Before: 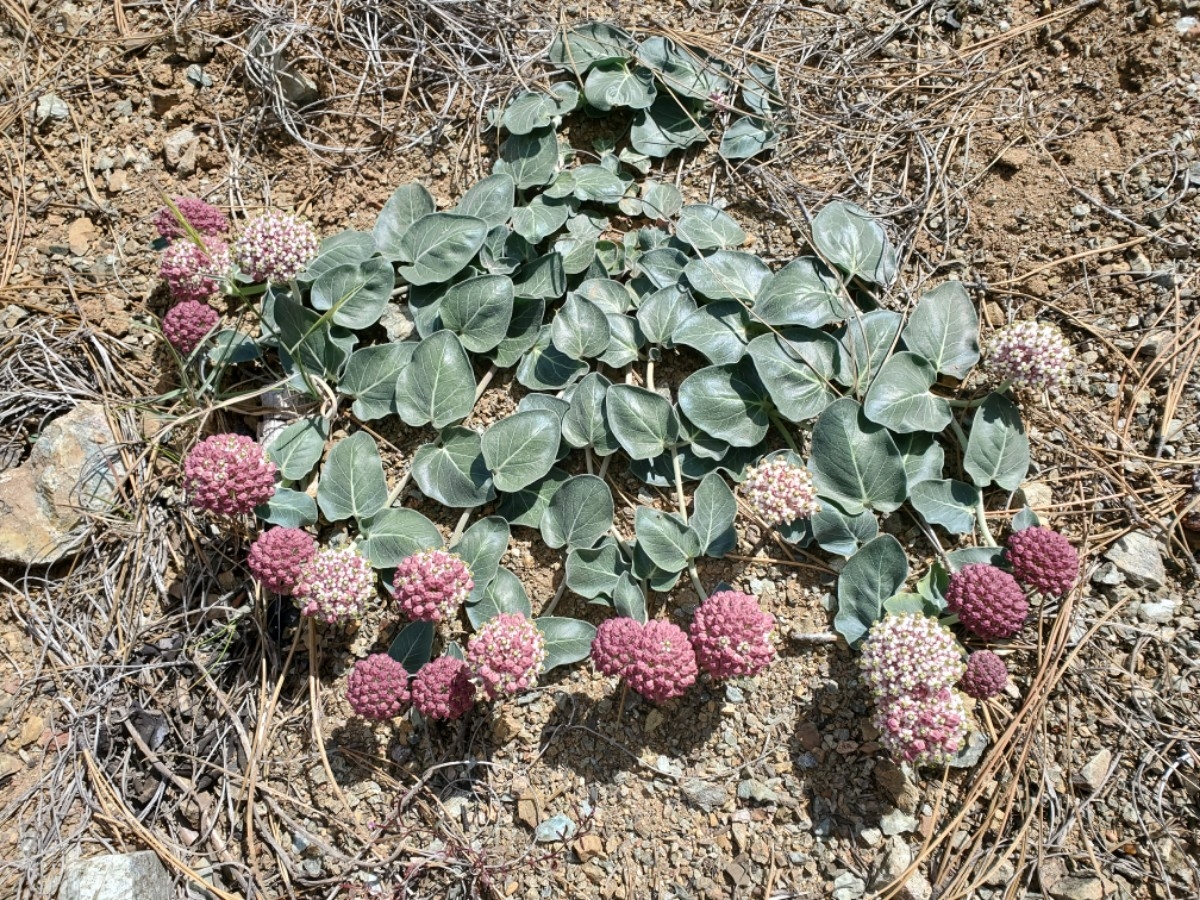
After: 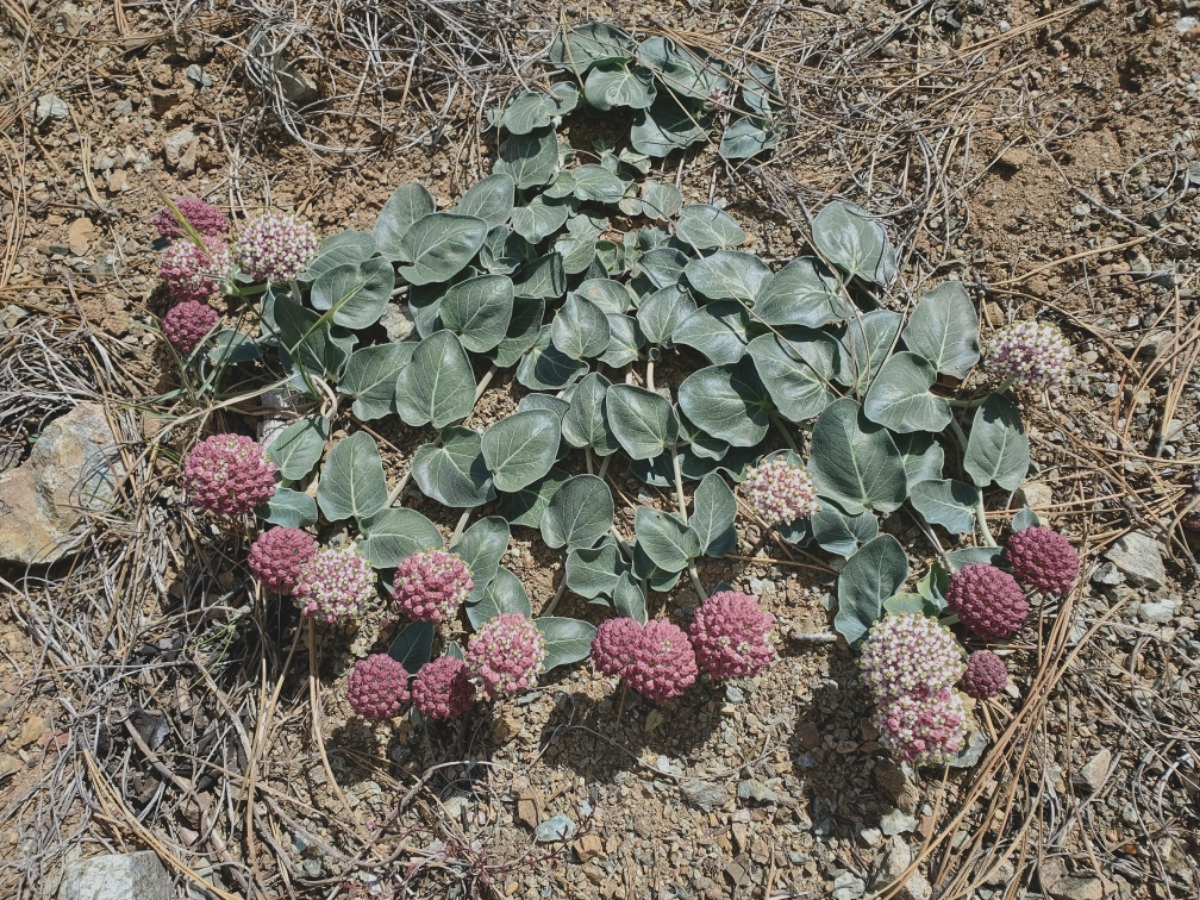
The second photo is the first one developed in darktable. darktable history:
exposure: black level correction -0.015, exposure -0.536 EV, compensate highlight preservation false
